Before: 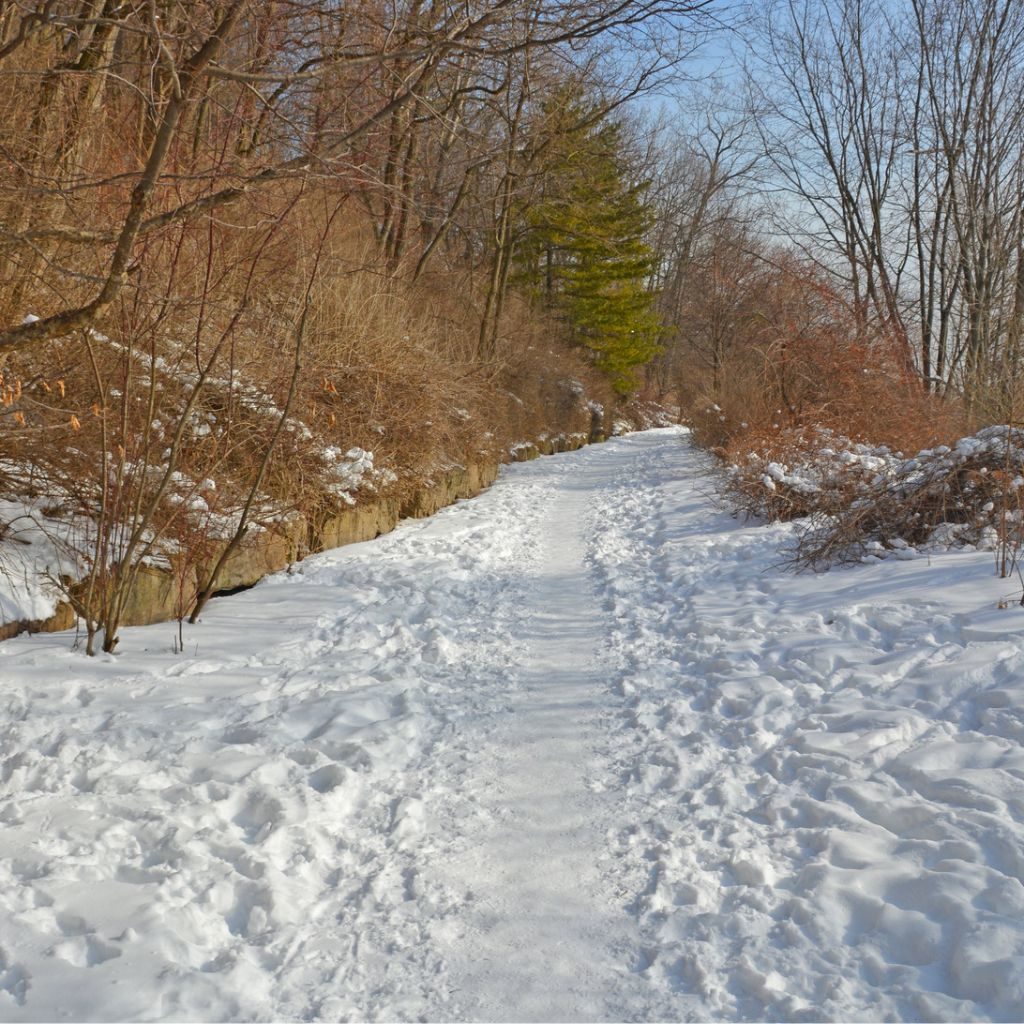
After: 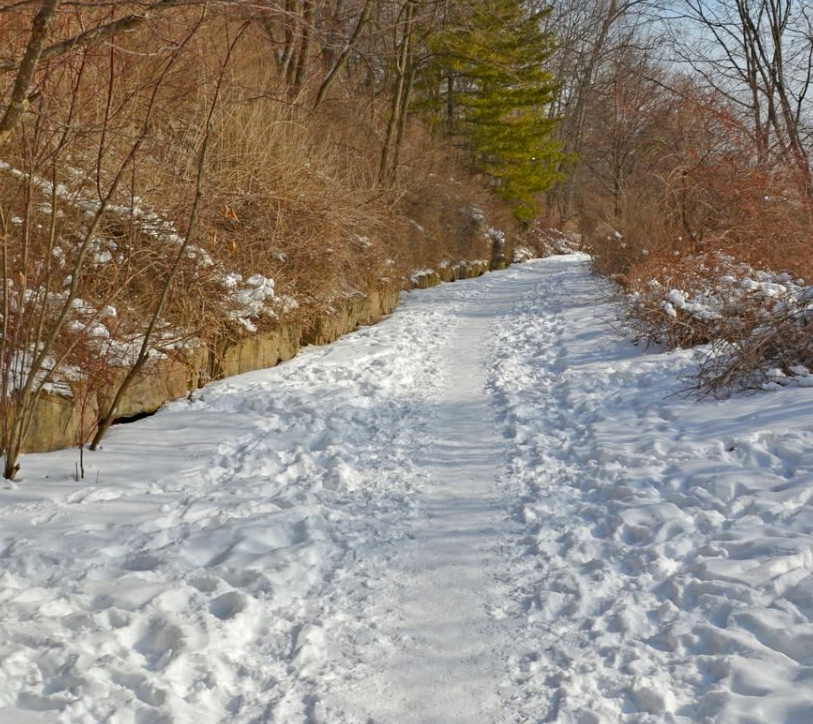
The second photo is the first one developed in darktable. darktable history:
crop: left 9.712%, top 16.928%, right 10.845%, bottom 12.332%
haze removal: compatibility mode true, adaptive false
